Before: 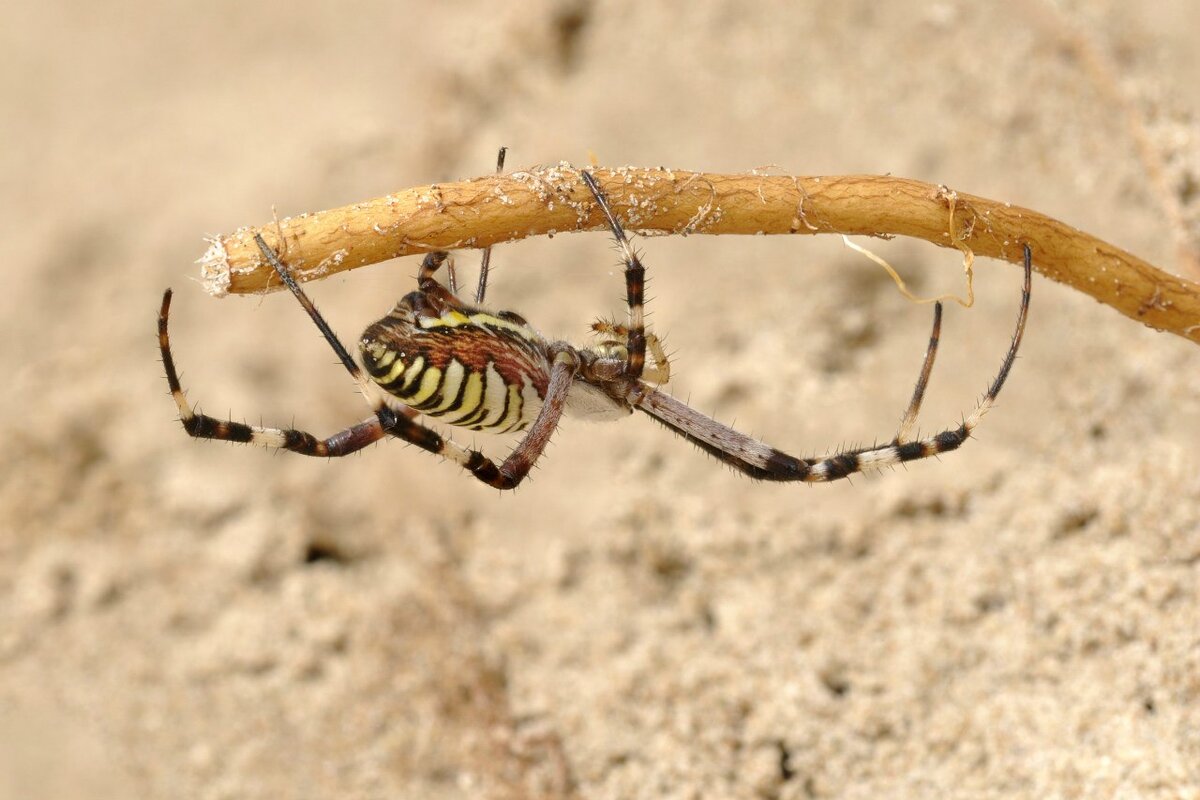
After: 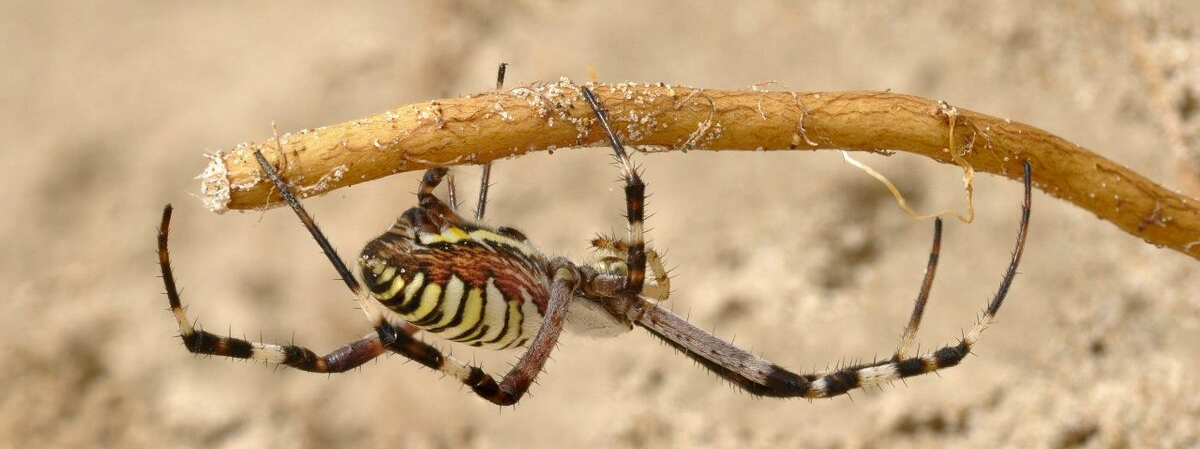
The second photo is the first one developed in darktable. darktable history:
crop and rotate: top 10.572%, bottom 33.195%
shadows and highlights: shadows 47.4, highlights -42.49, soften with gaussian
